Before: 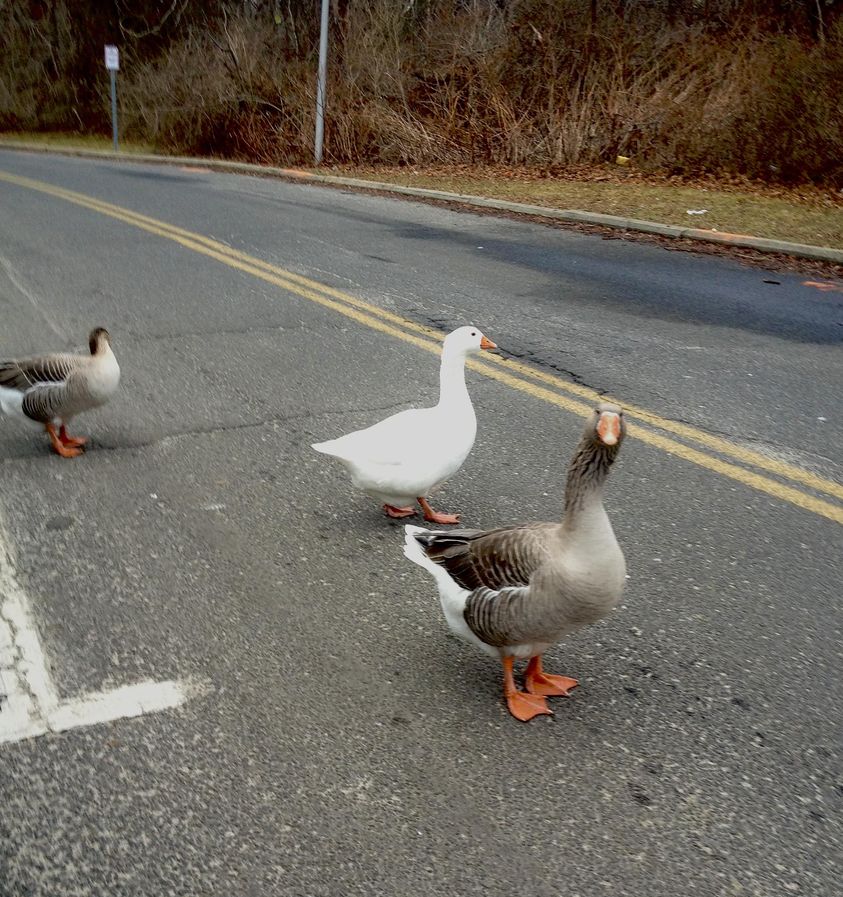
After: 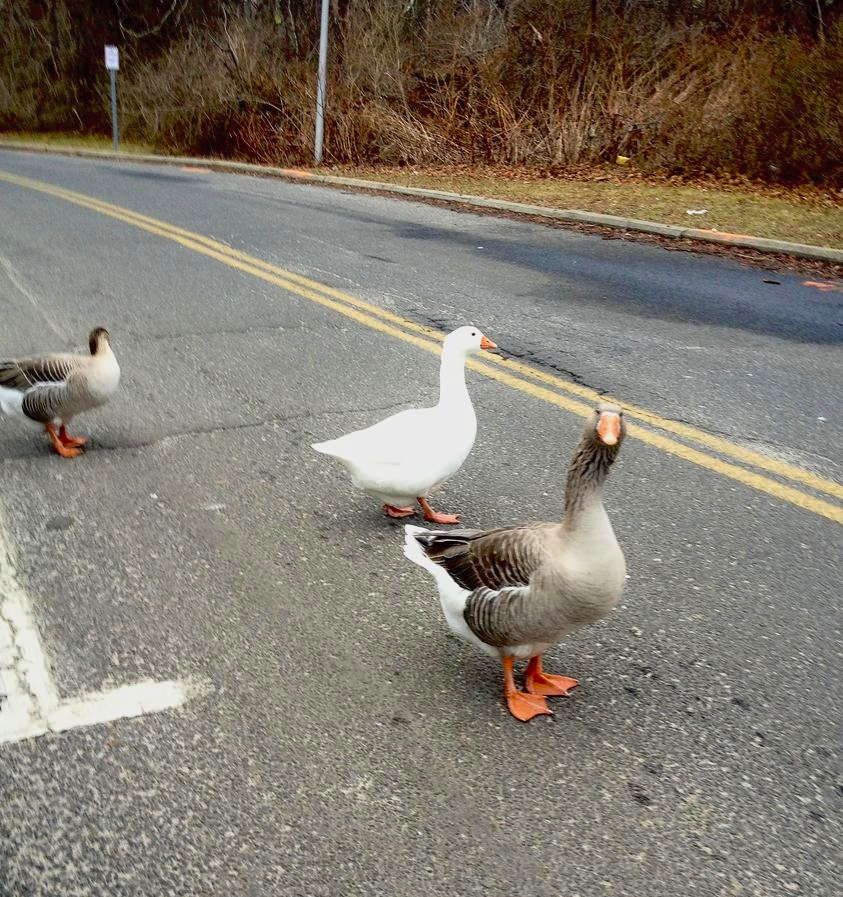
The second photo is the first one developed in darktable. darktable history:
exposure: compensate highlight preservation false
contrast brightness saturation: contrast 0.2, brightness 0.16, saturation 0.22
tone equalizer: on, module defaults
